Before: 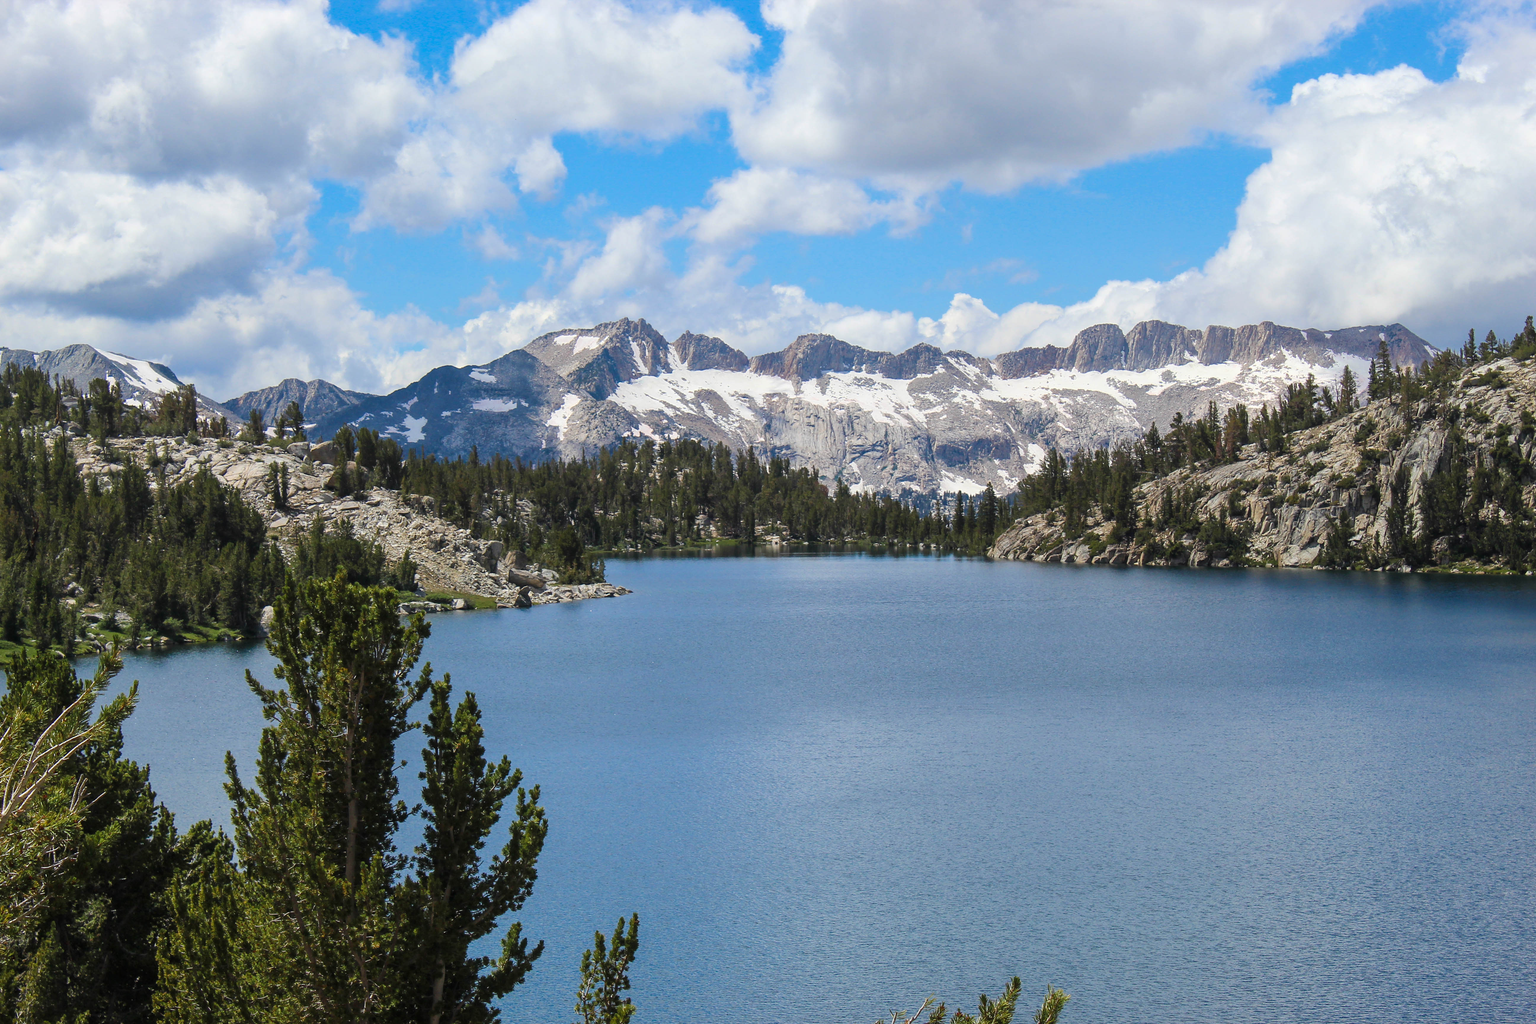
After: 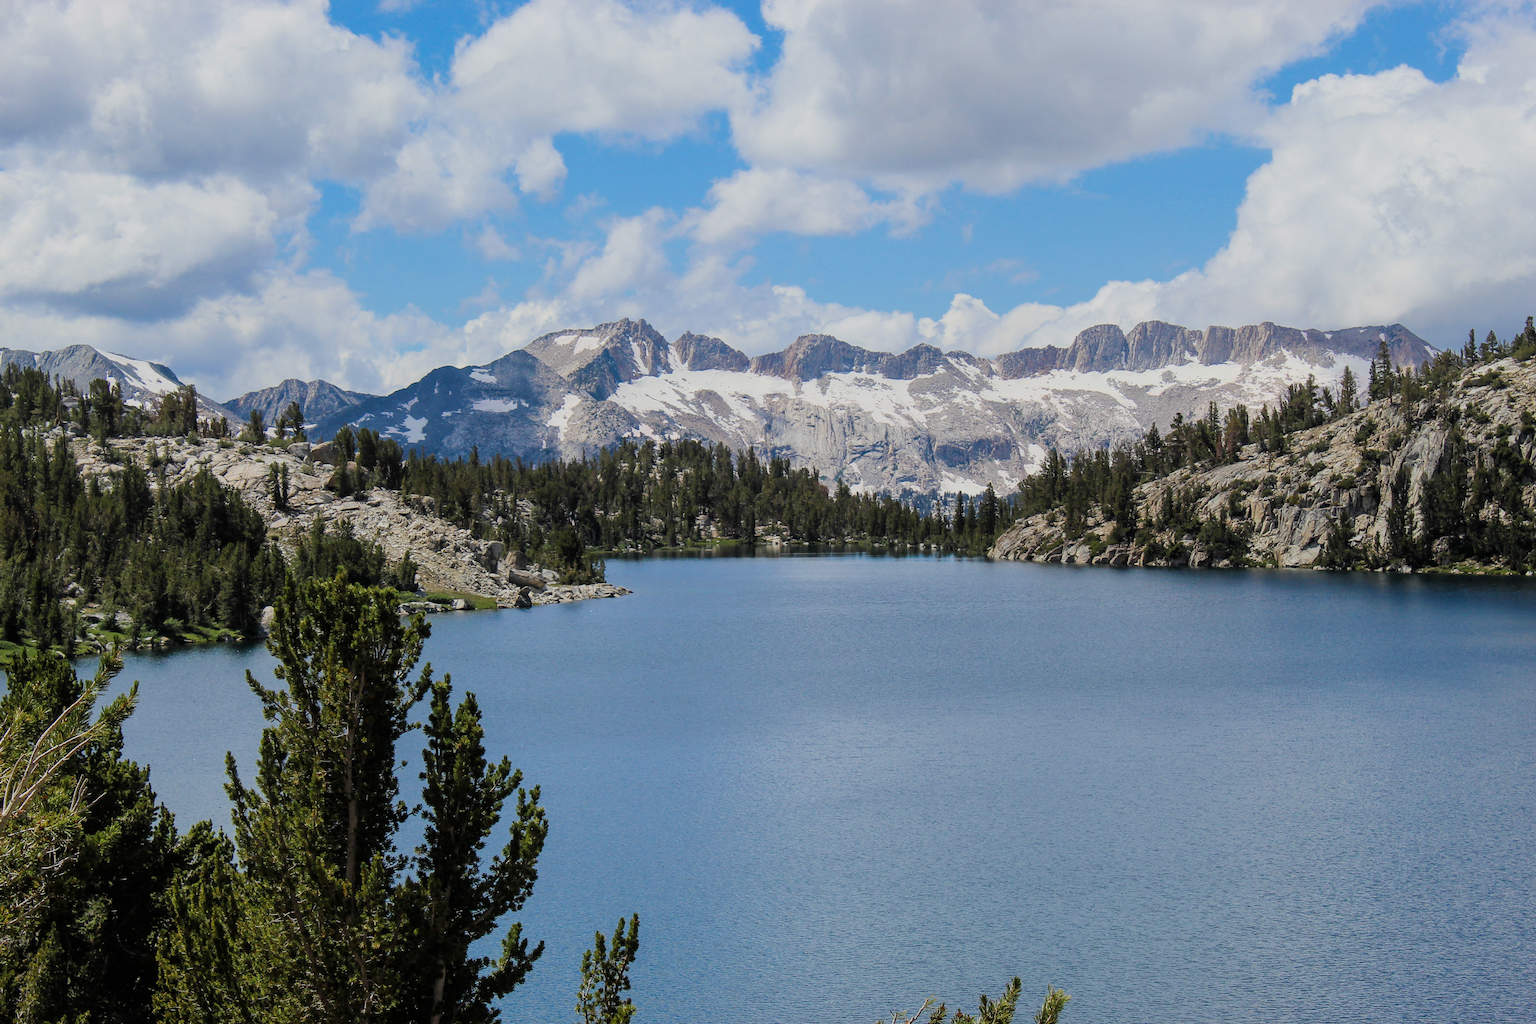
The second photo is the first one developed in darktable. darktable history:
filmic rgb: hardness 4.17
